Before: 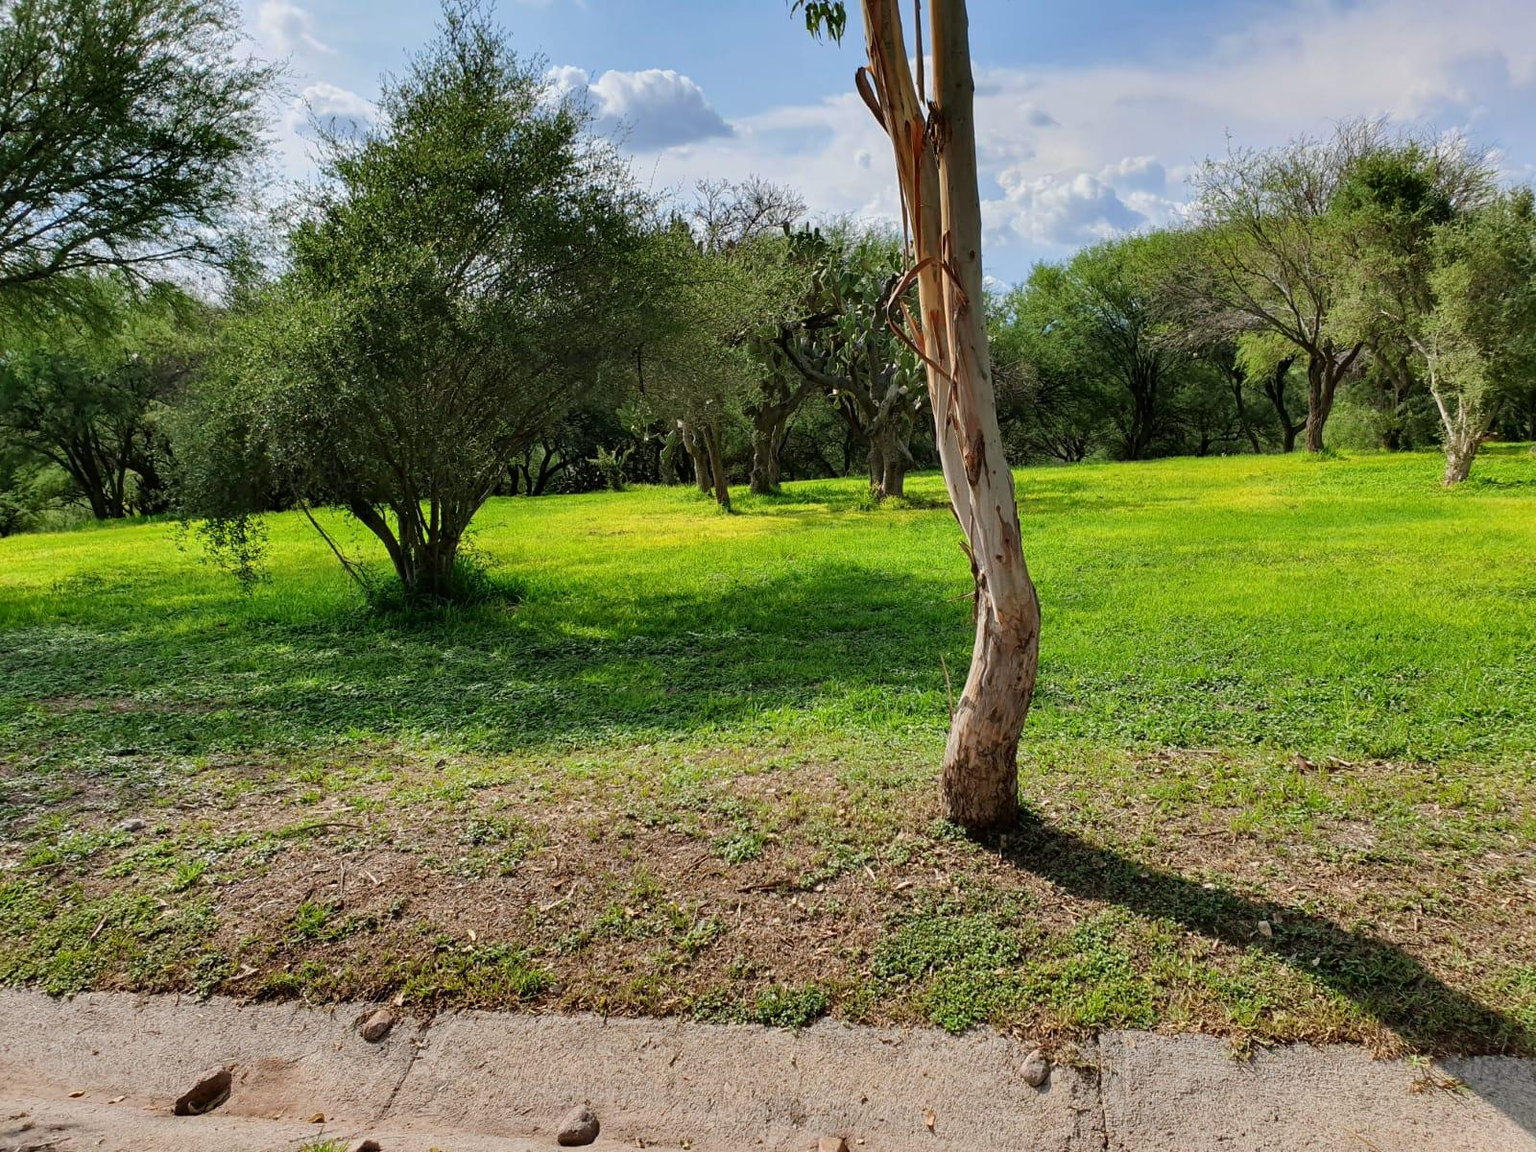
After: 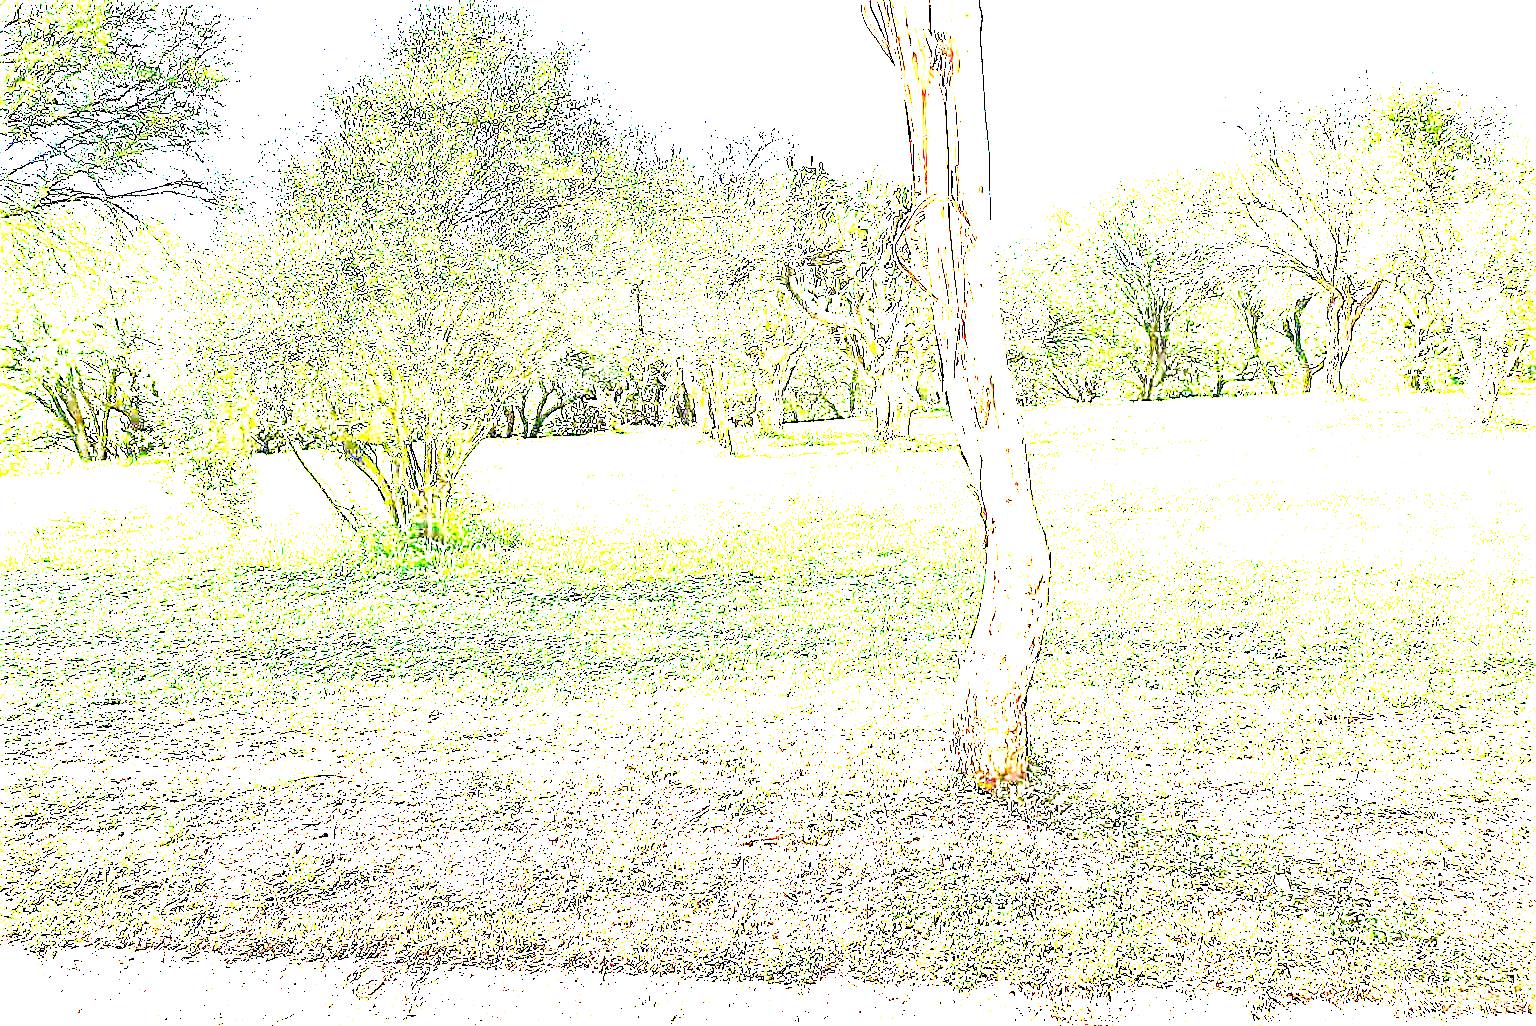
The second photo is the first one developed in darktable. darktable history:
crop: left 1.209%, top 6.131%, right 1.502%, bottom 7.135%
exposure: exposure 7.973 EV, compensate highlight preservation false
contrast brightness saturation: contrast 0.067, brightness -0.147, saturation 0.107
local contrast: mode bilateral grid, contrast 14, coarseness 37, detail 104%, midtone range 0.2
sharpen: on, module defaults
color balance rgb: perceptual saturation grading › global saturation 0.726%, global vibrance 20%
color correction: highlights a* 14.45, highlights b* 5.71, shadows a* -4.94, shadows b* -15.14, saturation 0.872
